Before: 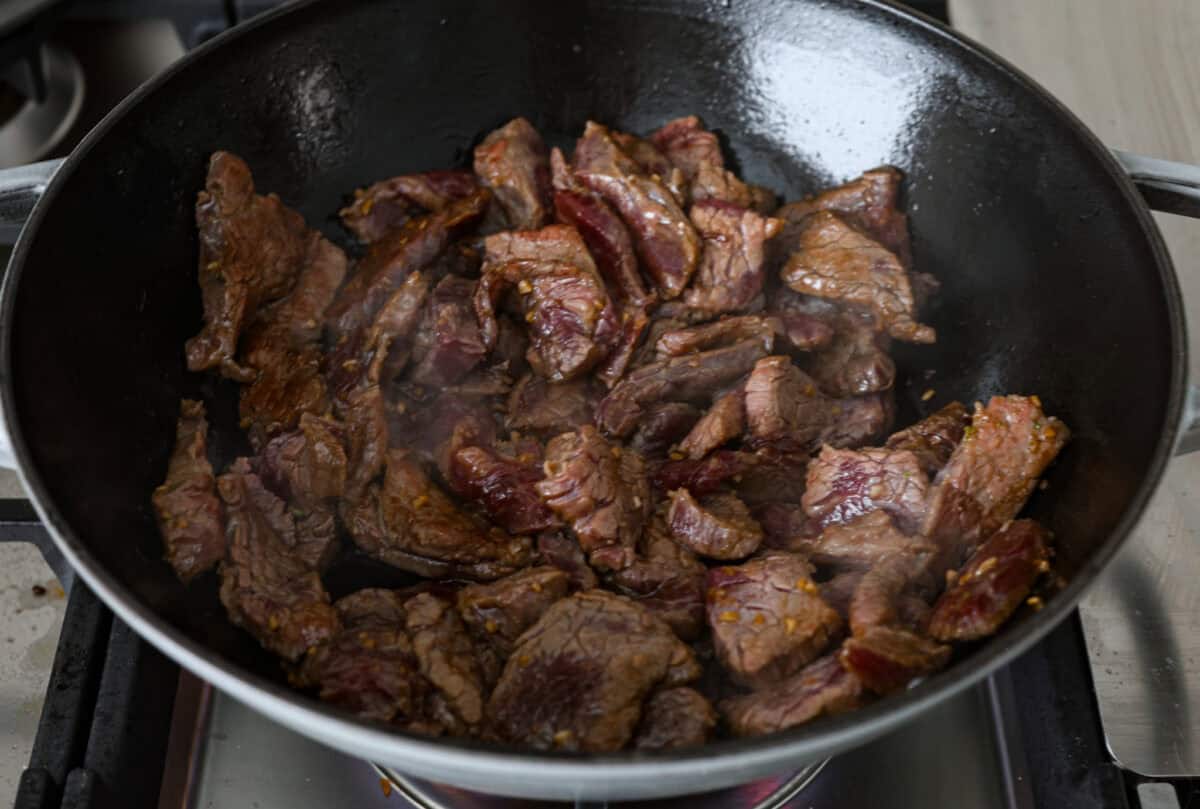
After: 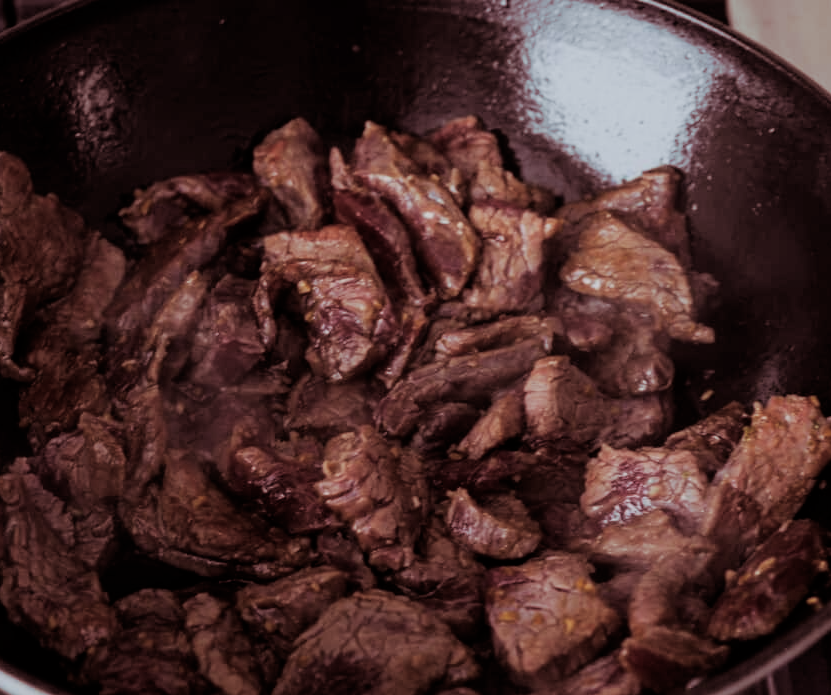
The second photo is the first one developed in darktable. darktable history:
crop: left 18.479%, right 12.2%, bottom 13.971%
split-toning: on, module defaults
filmic rgb: black relative exposure -7.65 EV, white relative exposure 4.56 EV, hardness 3.61
